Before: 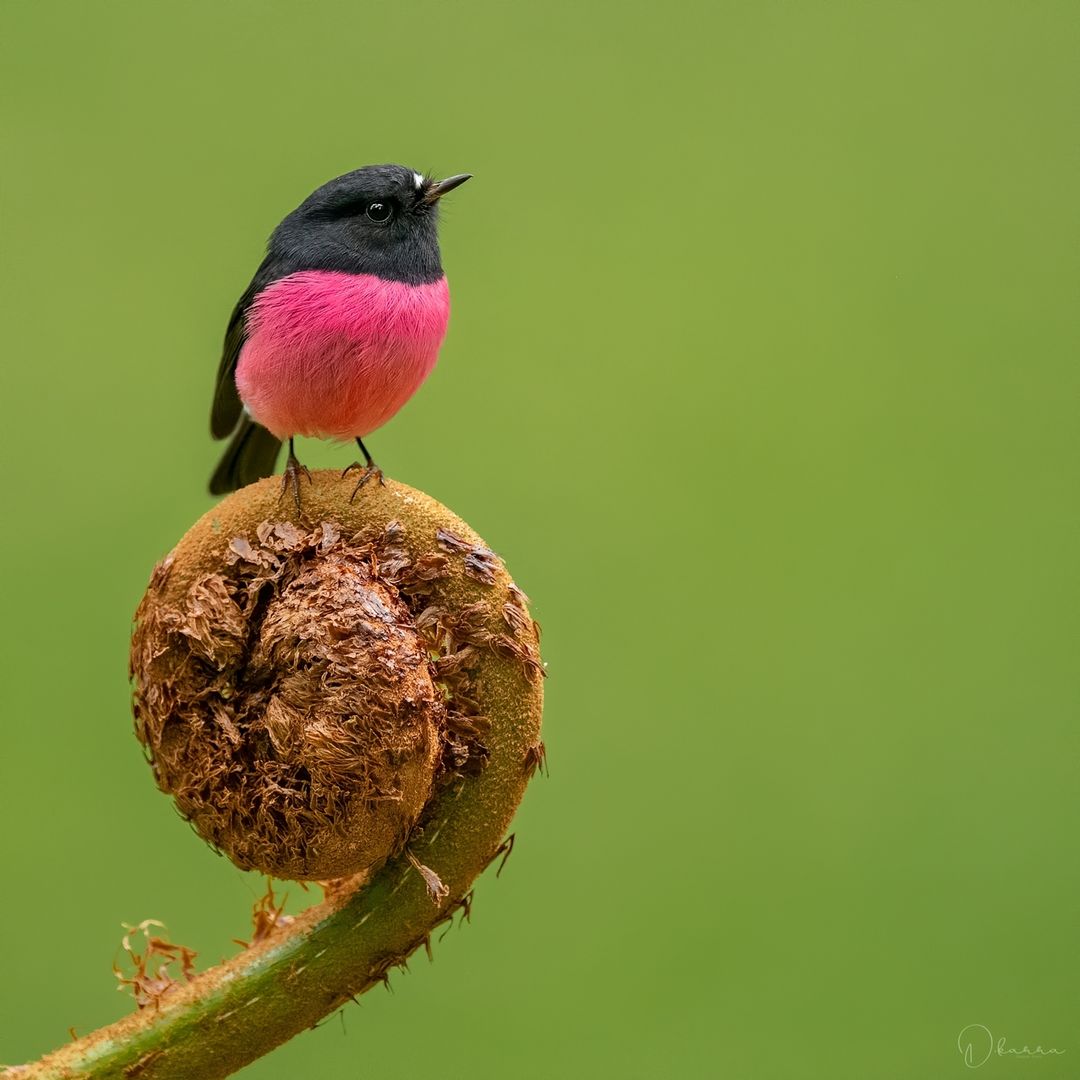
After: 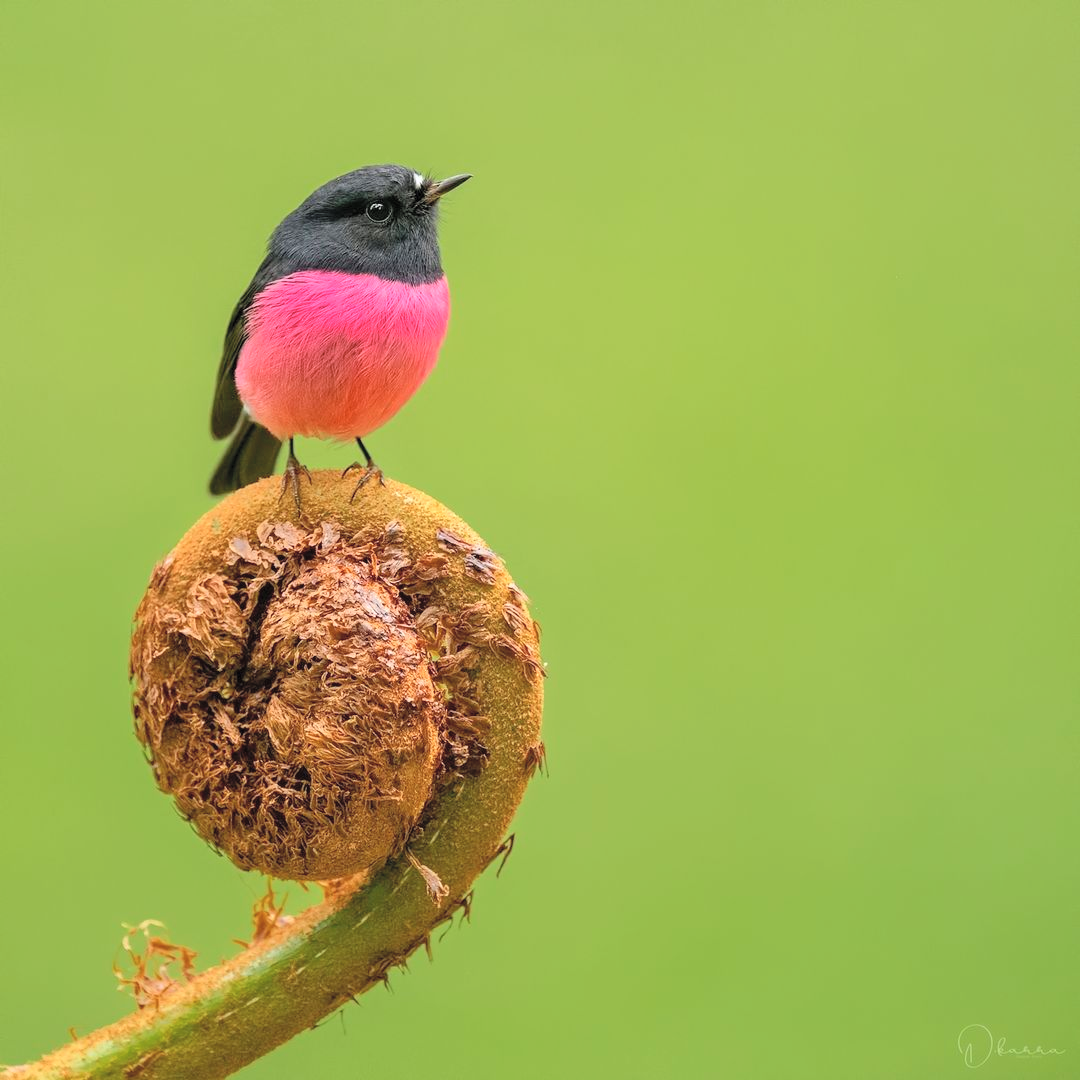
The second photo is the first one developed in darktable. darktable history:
contrast brightness saturation: contrast 0.095, brightness 0.305, saturation 0.139
